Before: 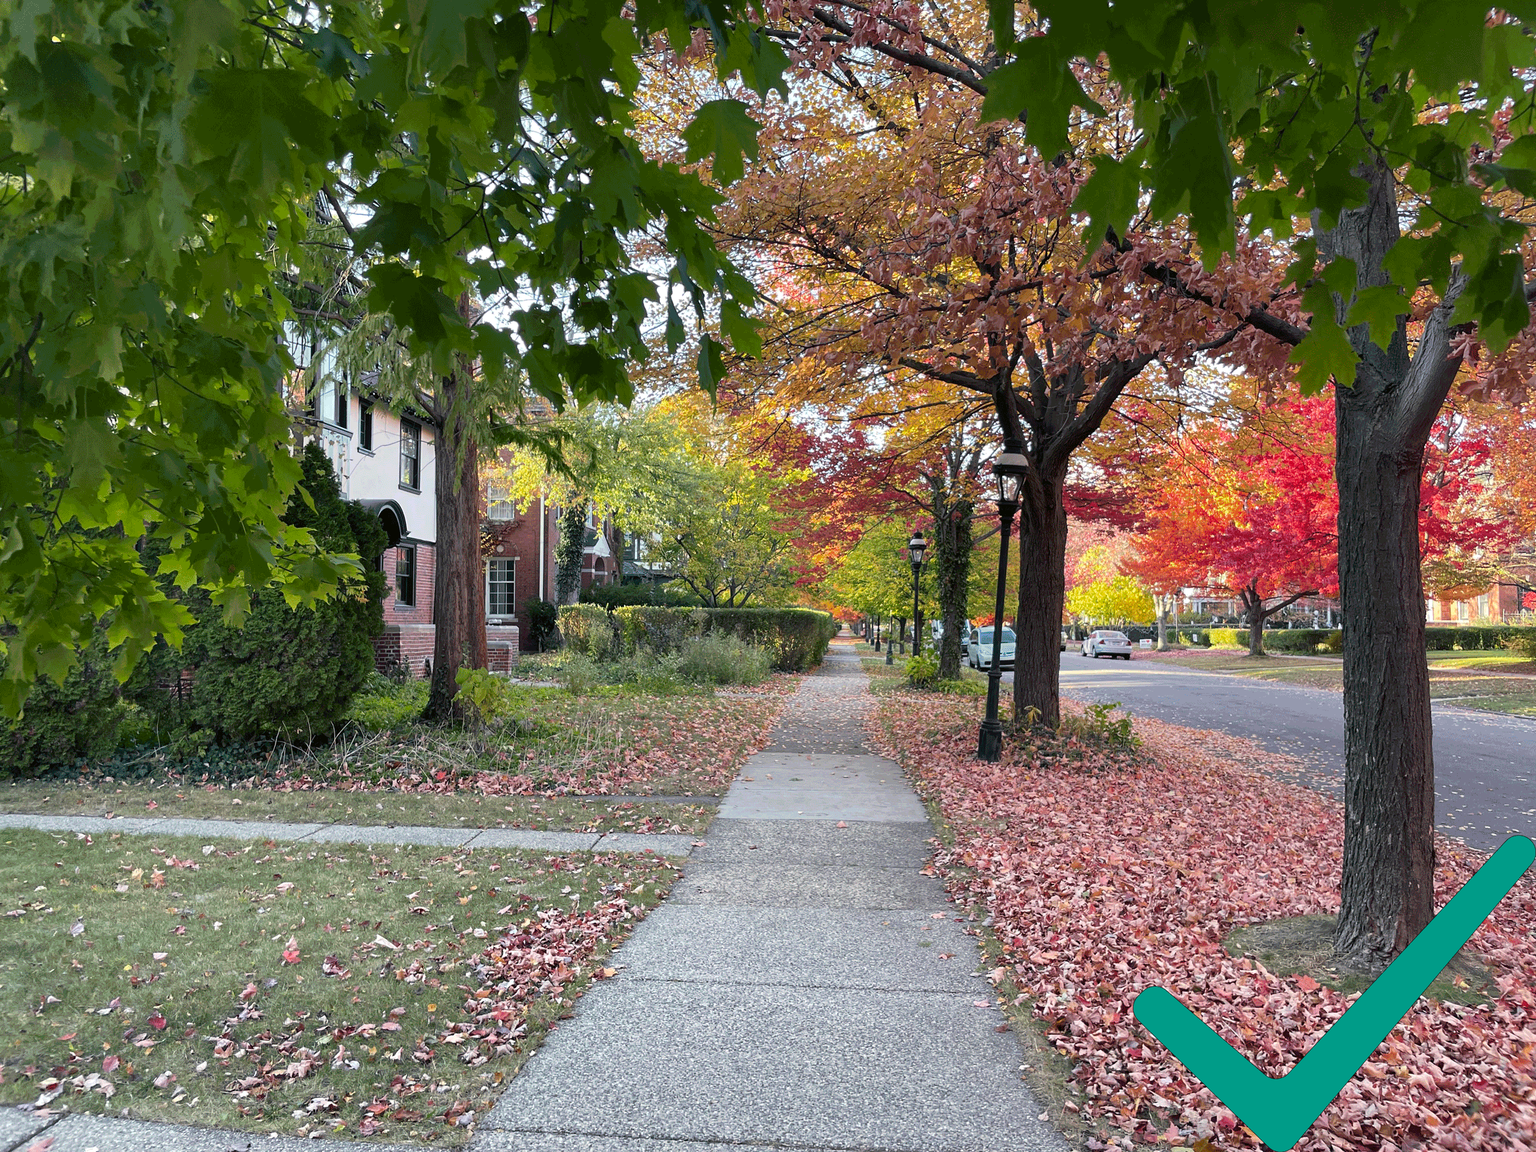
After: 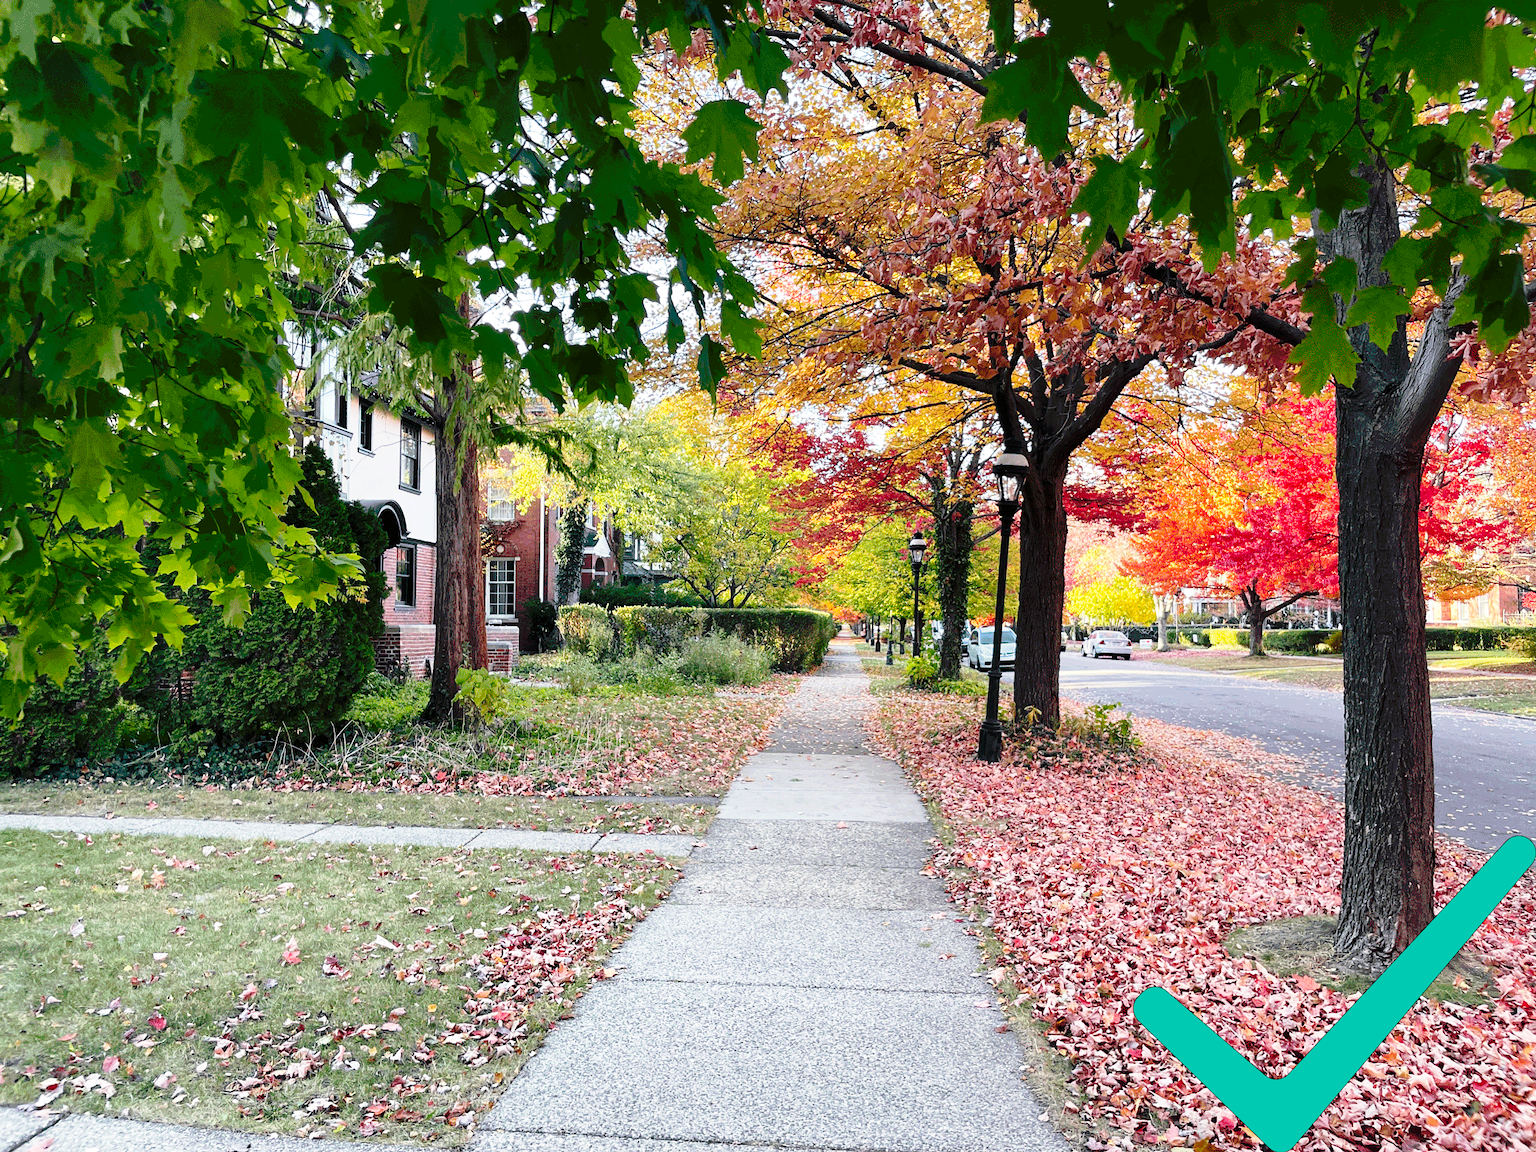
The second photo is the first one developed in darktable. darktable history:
exposure: black level correction 0.001, compensate exposure bias true, compensate highlight preservation false
base curve: curves: ch0 [(0, 0) (0.04, 0.03) (0.133, 0.232) (0.448, 0.748) (0.843, 0.968) (1, 1)], preserve colors none
